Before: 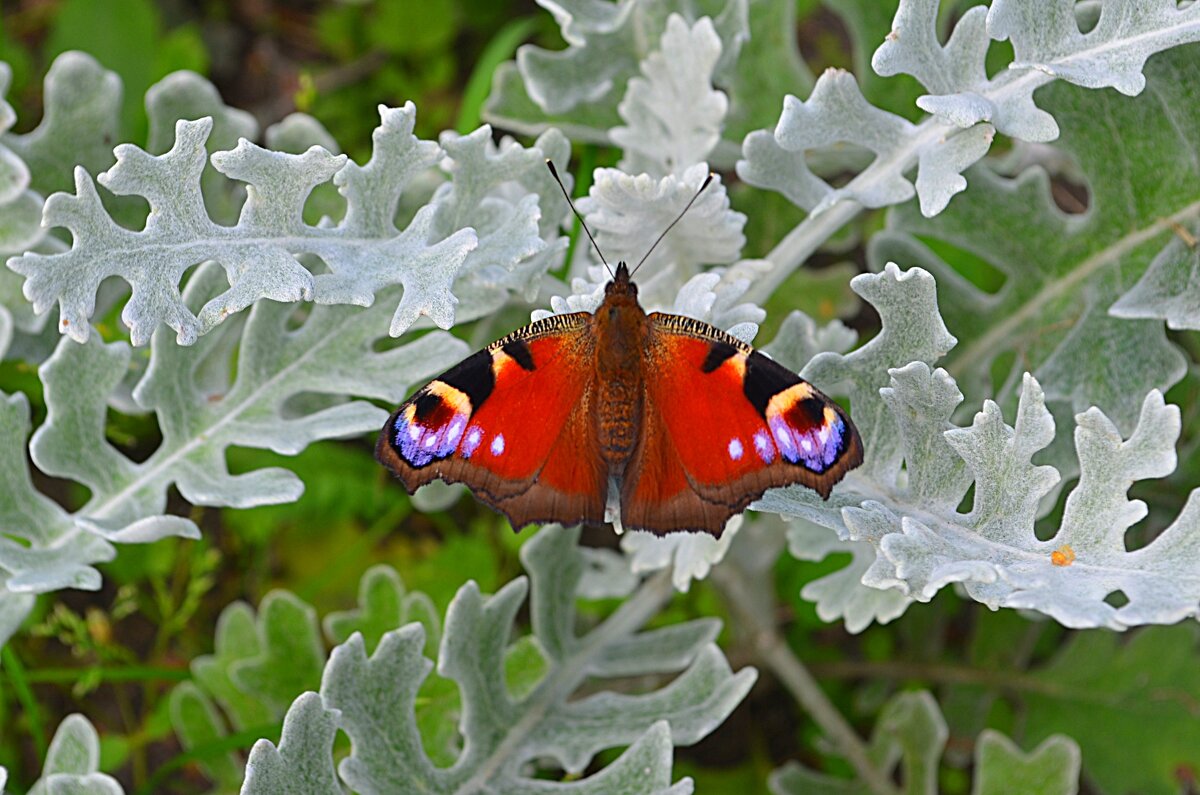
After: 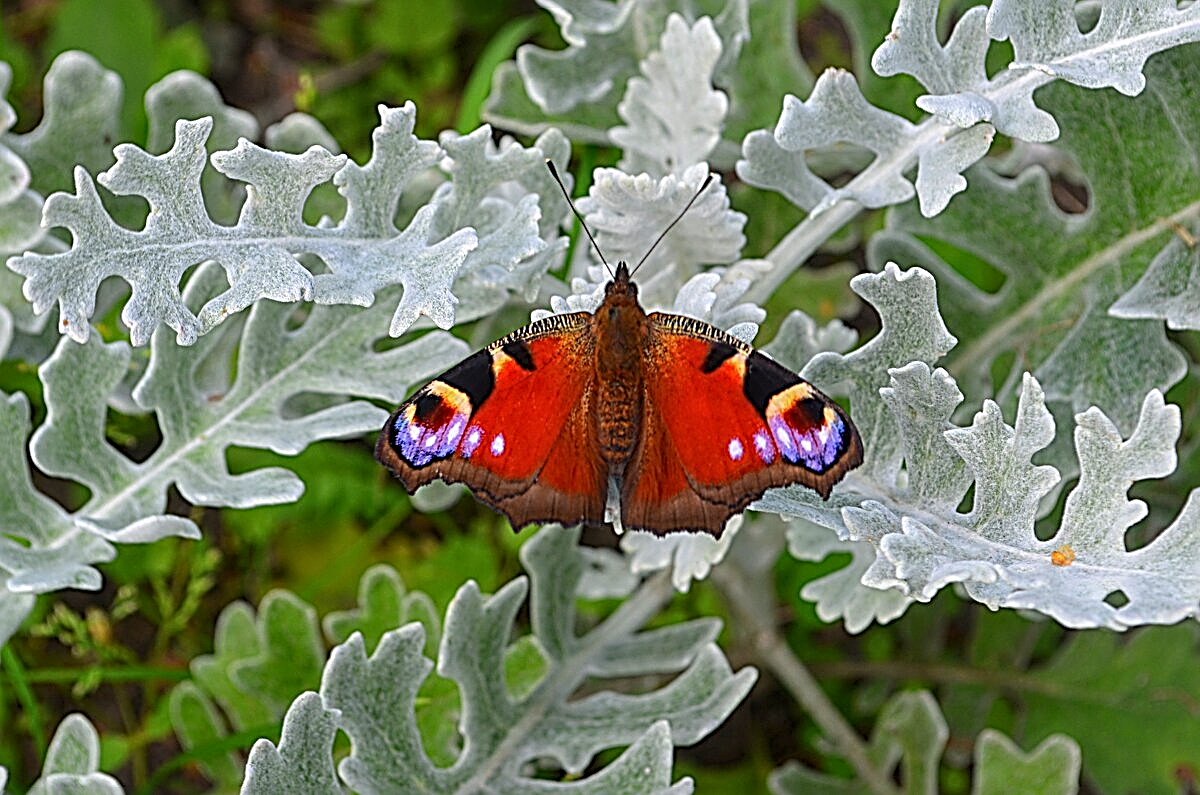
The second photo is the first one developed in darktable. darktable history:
local contrast: on, module defaults
sharpen: radius 3.047, amount 0.76
